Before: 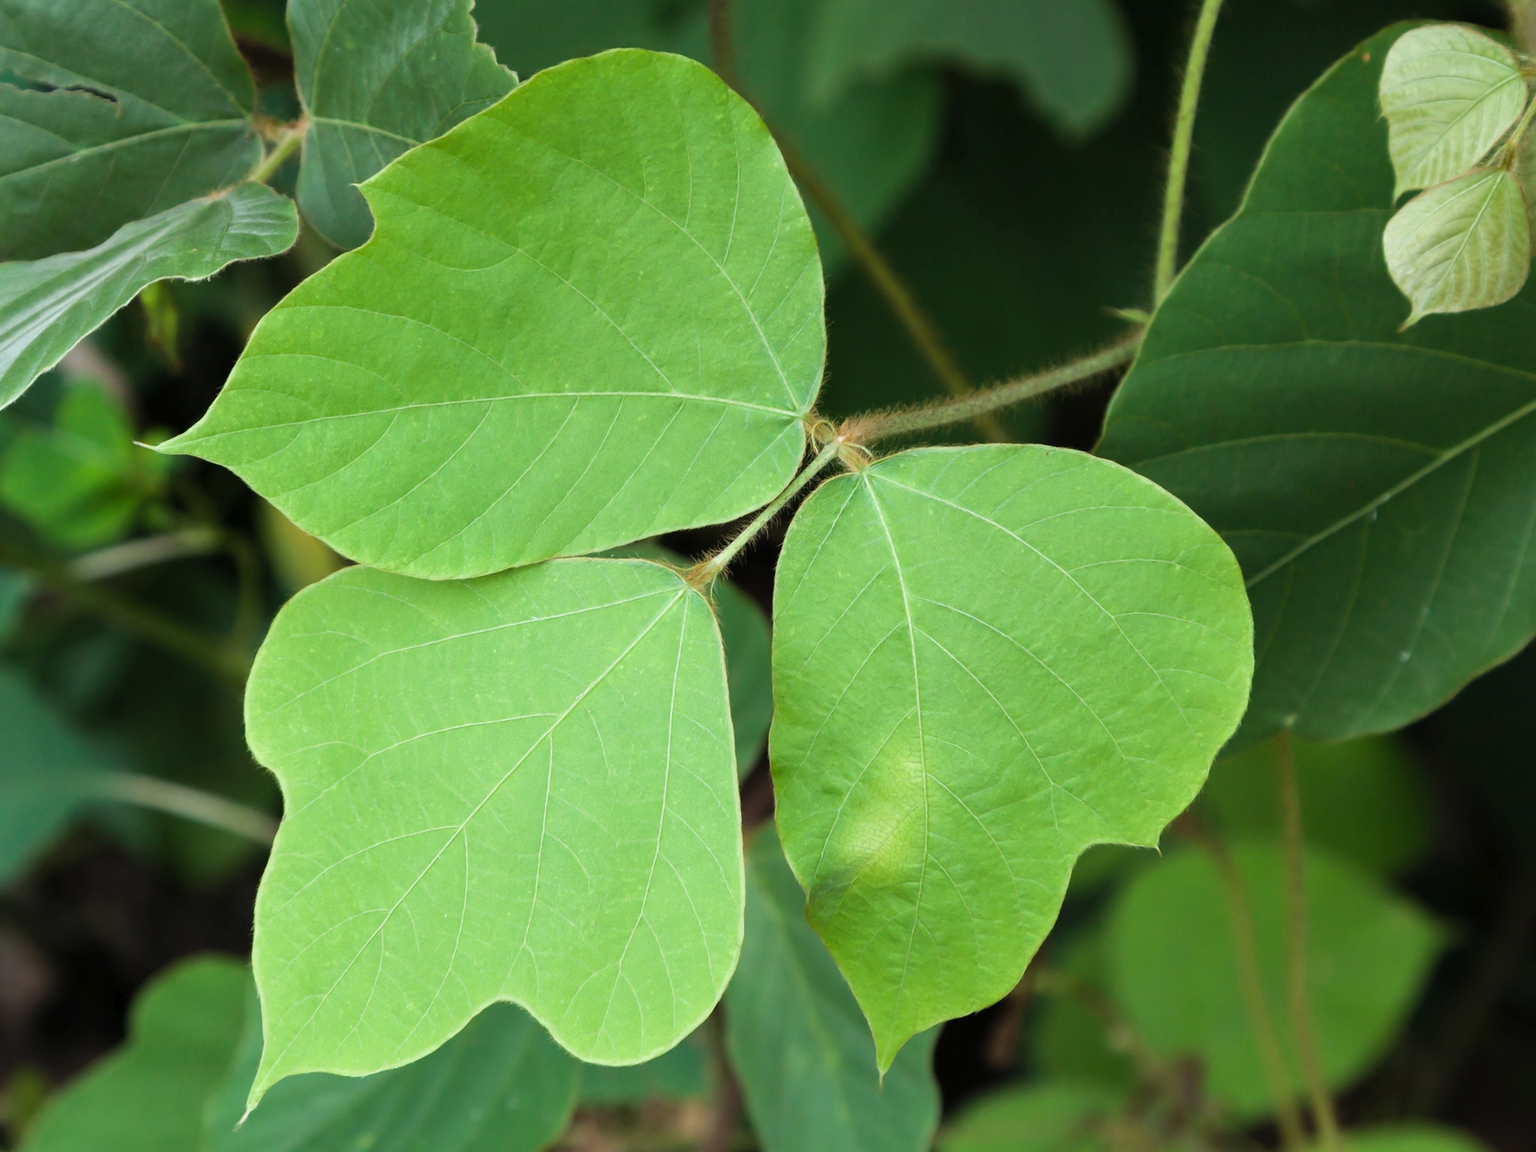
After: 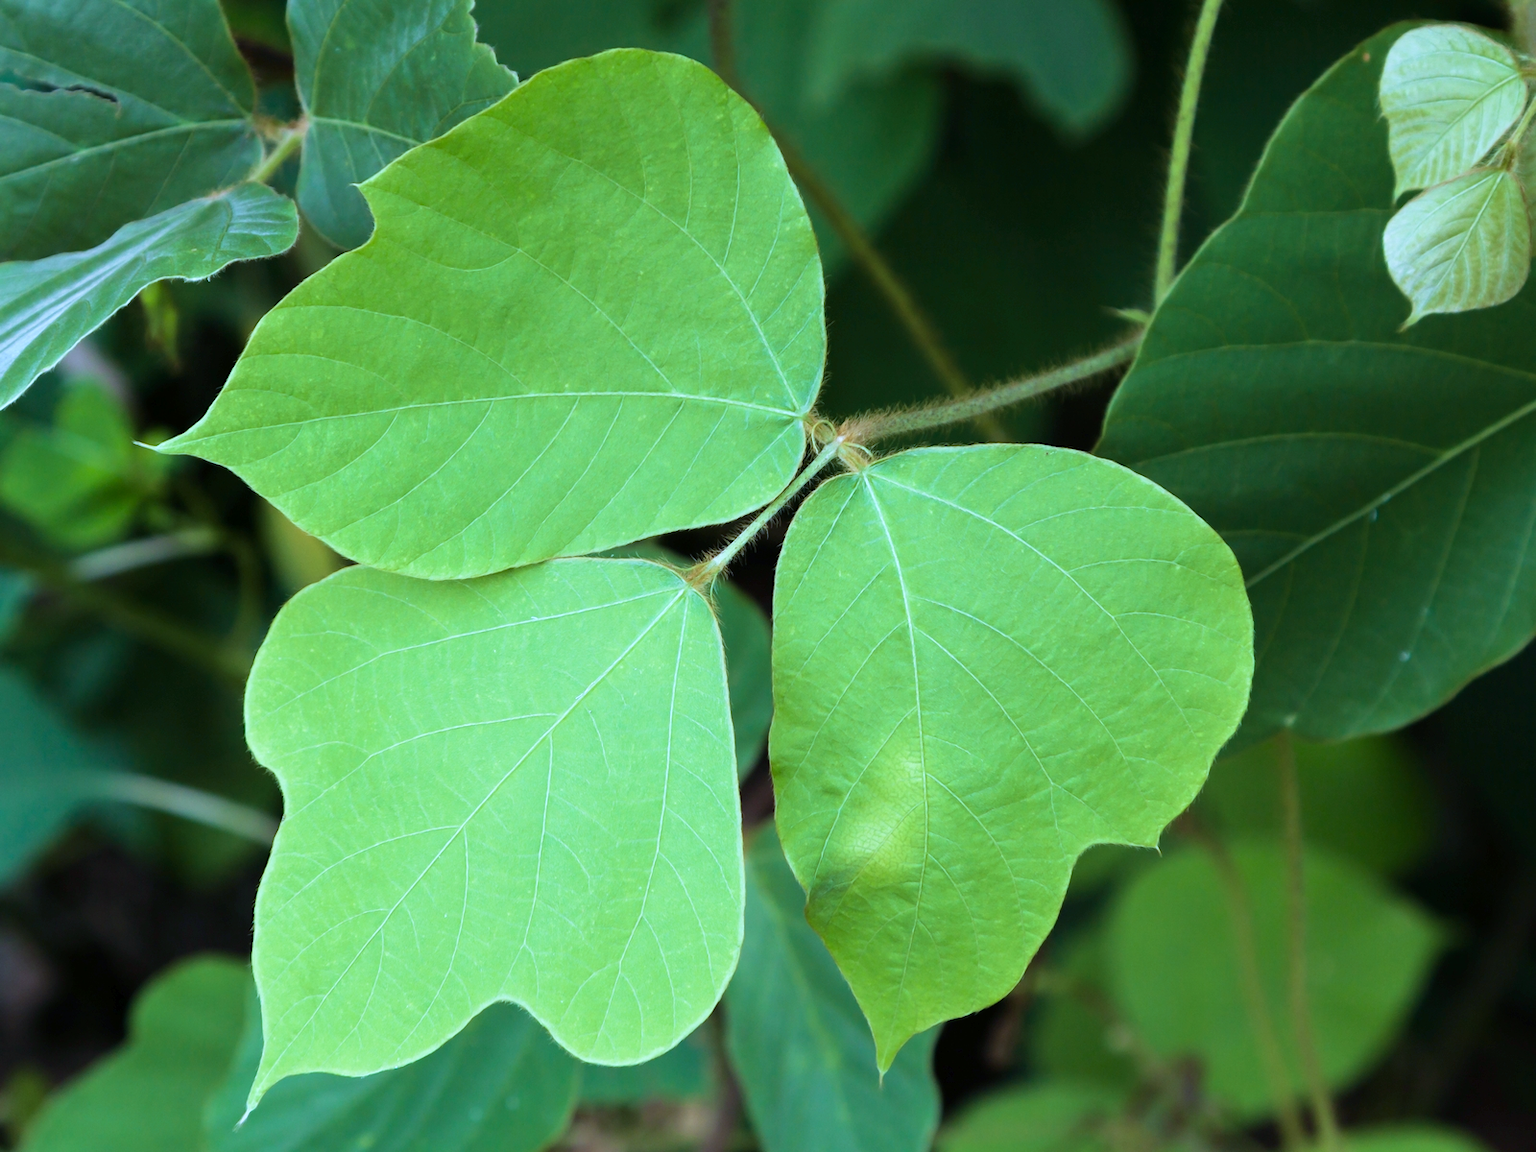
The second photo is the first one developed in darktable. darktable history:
exposure: exposure 0.078 EV, compensate highlight preservation false
white balance: red 0.871, blue 1.249
velvia: on, module defaults
shadows and highlights: shadows -30, highlights 30
